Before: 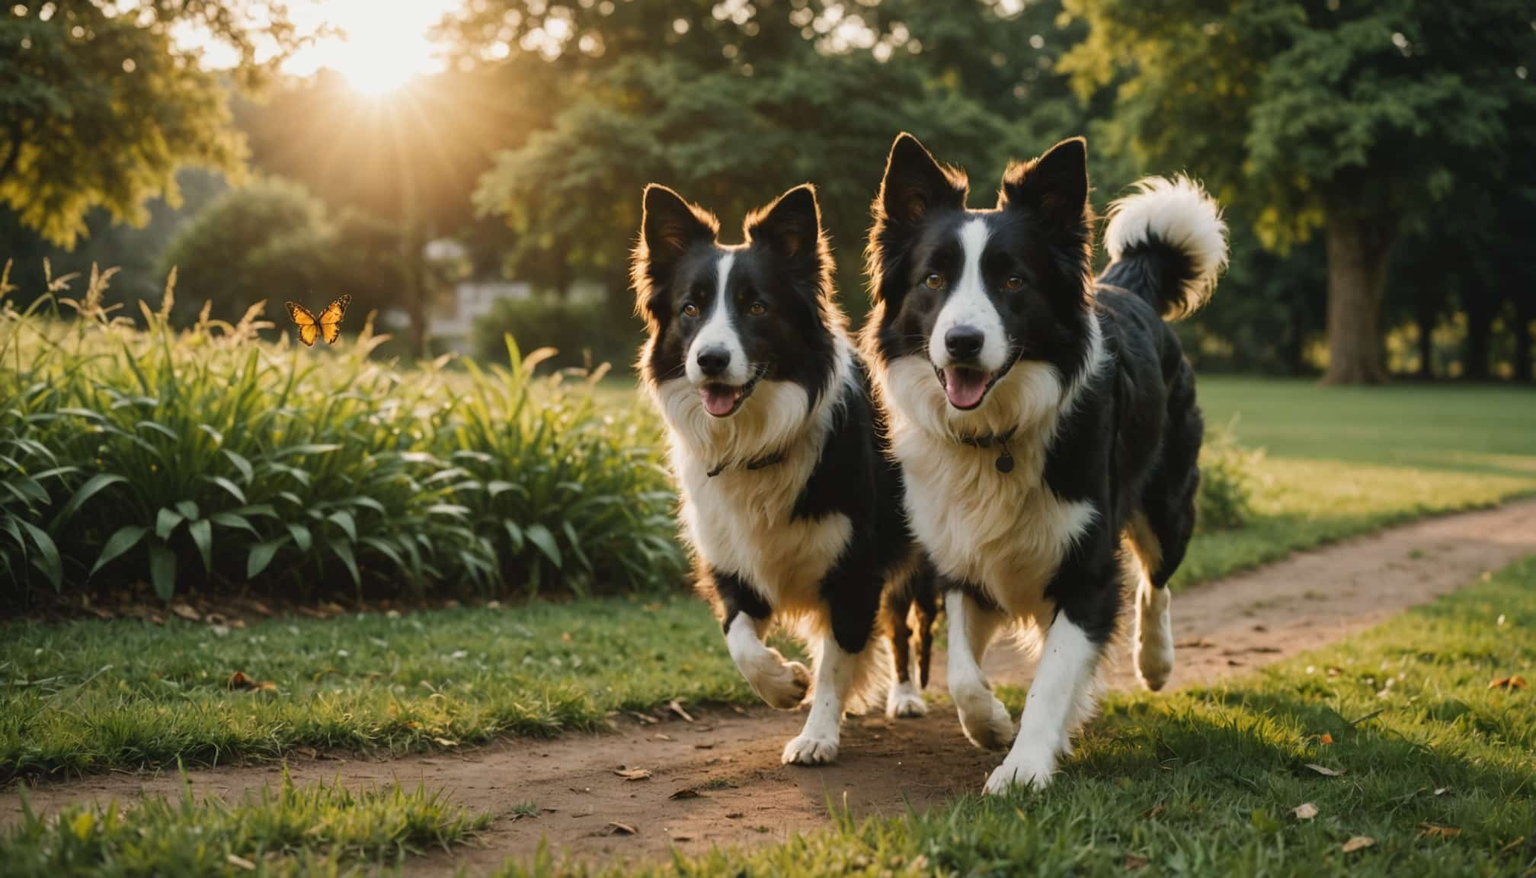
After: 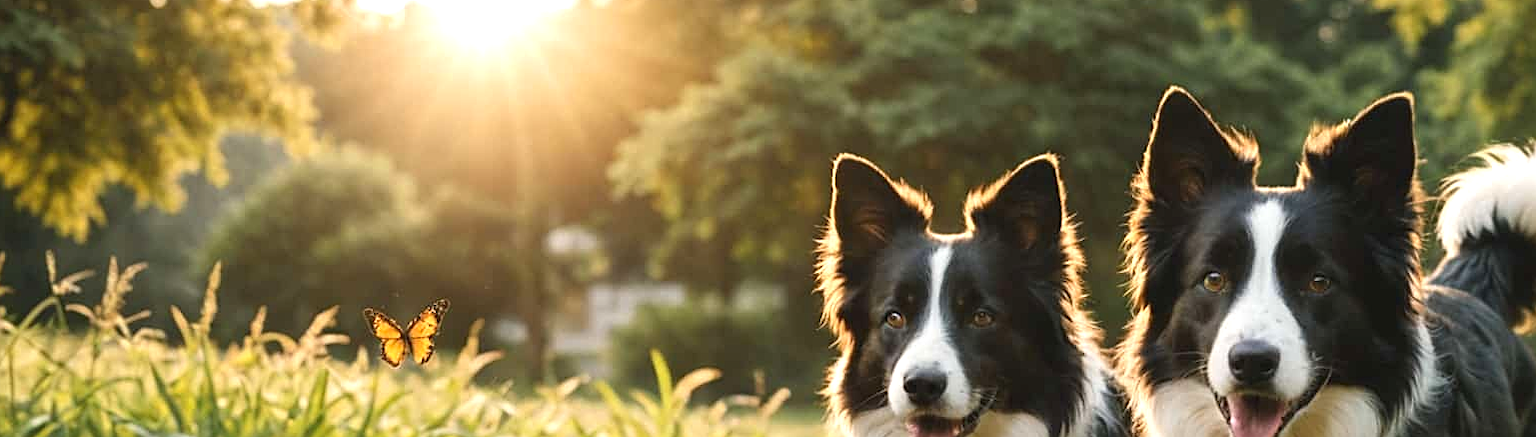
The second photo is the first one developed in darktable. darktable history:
crop: left 0.579%, top 7.627%, right 23.167%, bottom 54.275%
sharpen: on, module defaults
exposure: exposure 0.6 EV, compensate highlight preservation false
